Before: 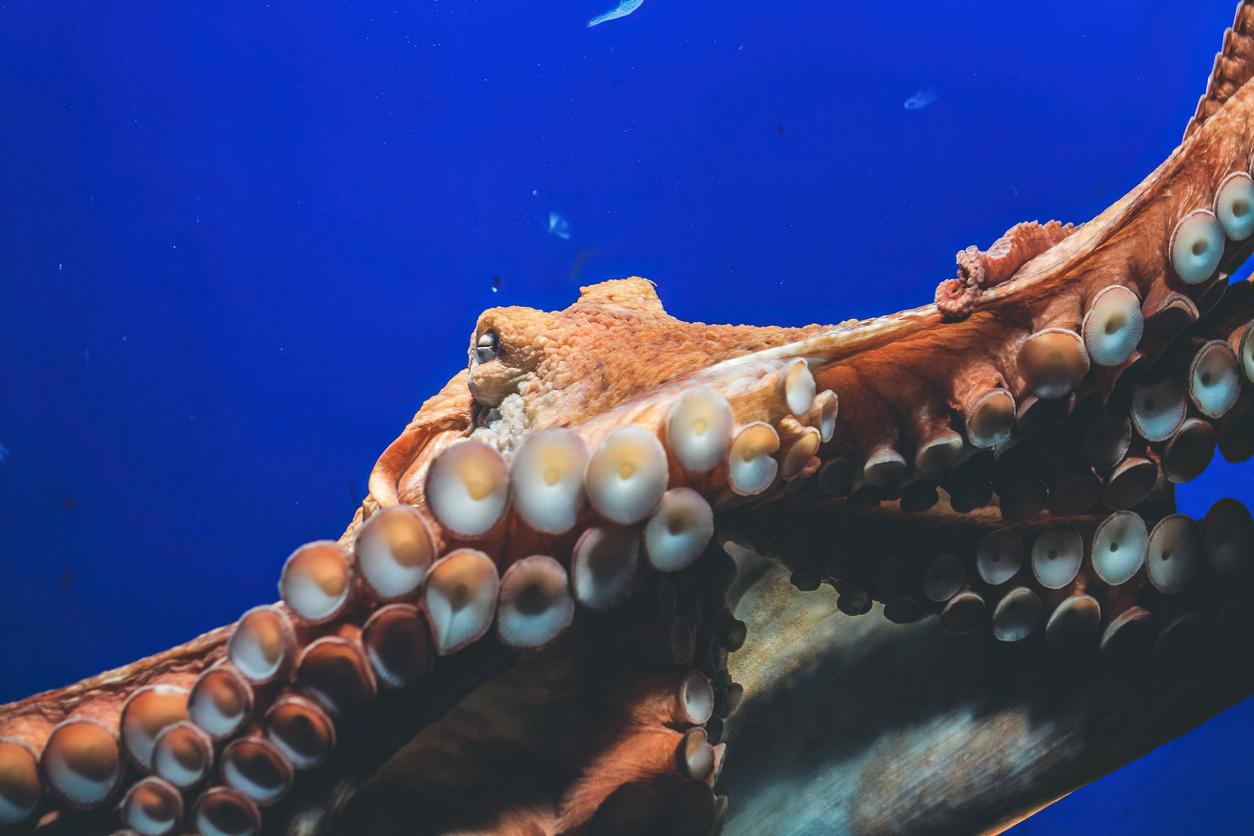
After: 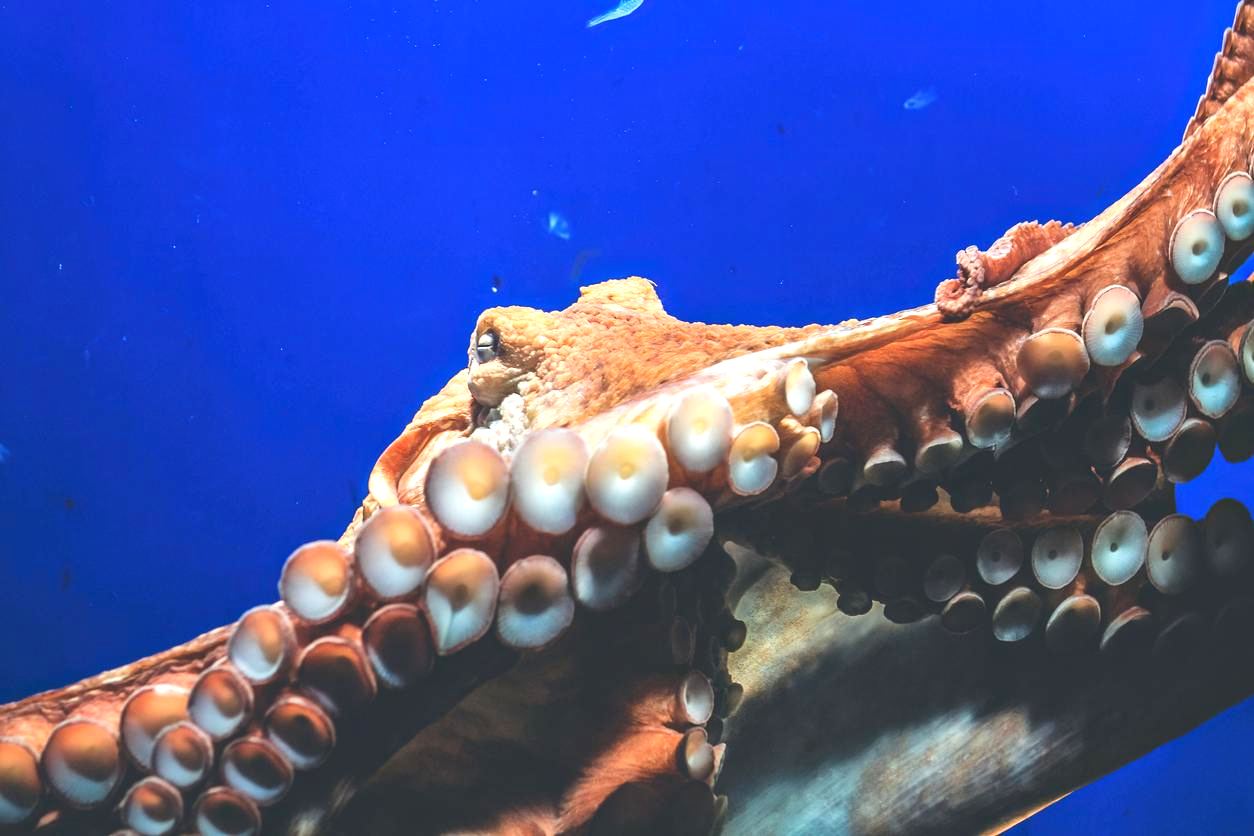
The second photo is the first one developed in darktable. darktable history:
exposure: exposure 0.717 EV, compensate highlight preservation false
